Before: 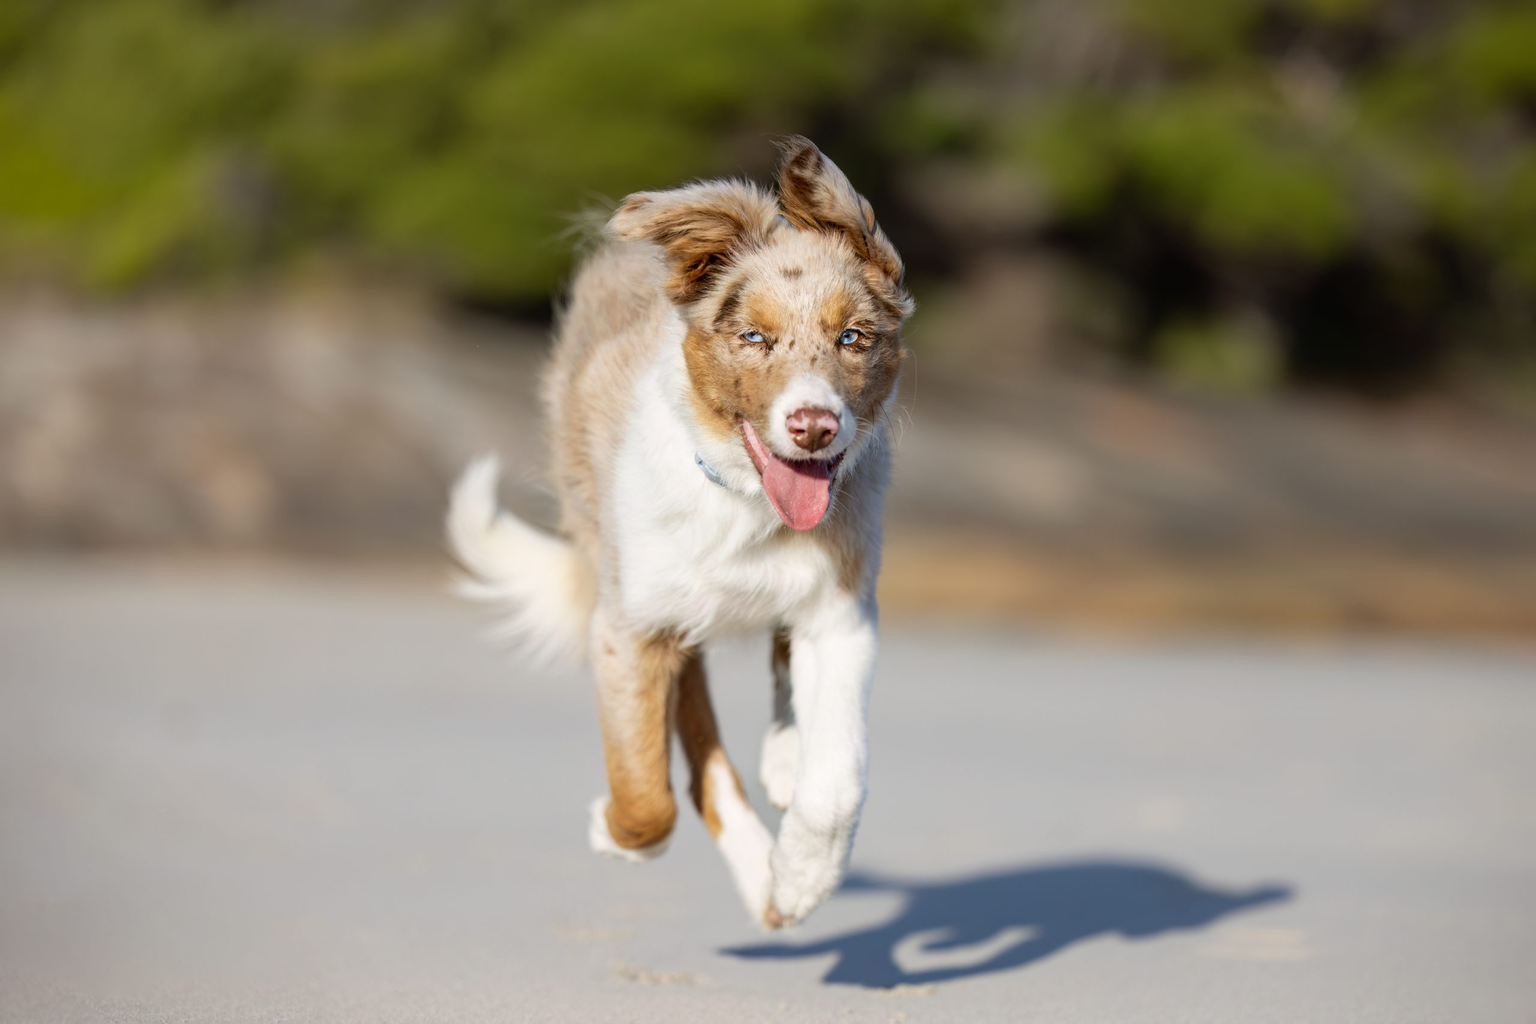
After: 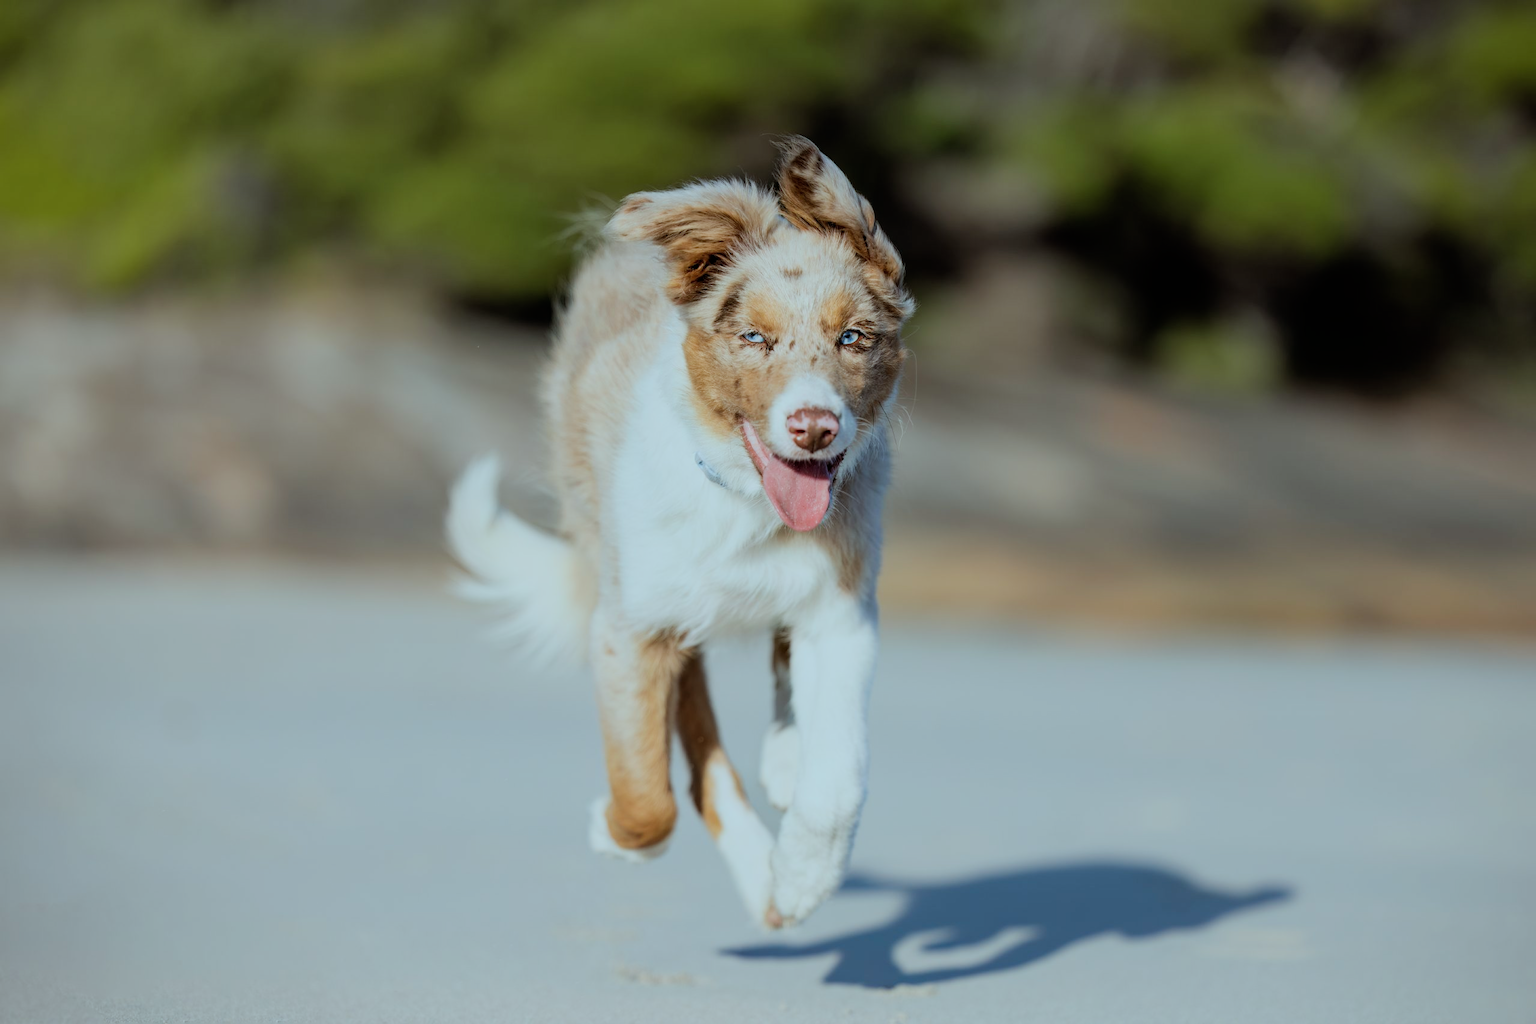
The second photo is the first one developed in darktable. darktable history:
color correction: highlights a* -10.04, highlights b* -10.37
filmic rgb: black relative exposure -7.65 EV, white relative exposure 4.56 EV, hardness 3.61
